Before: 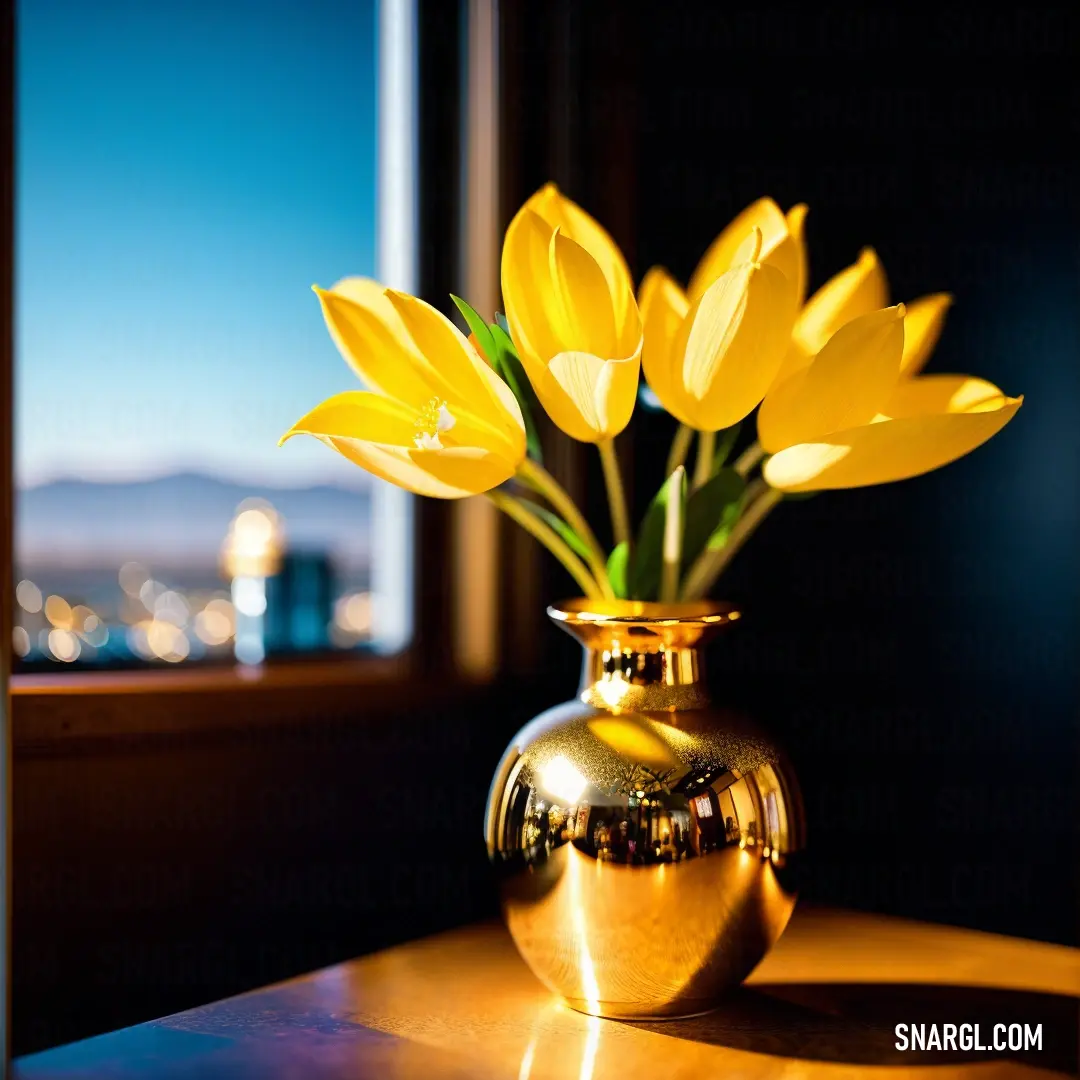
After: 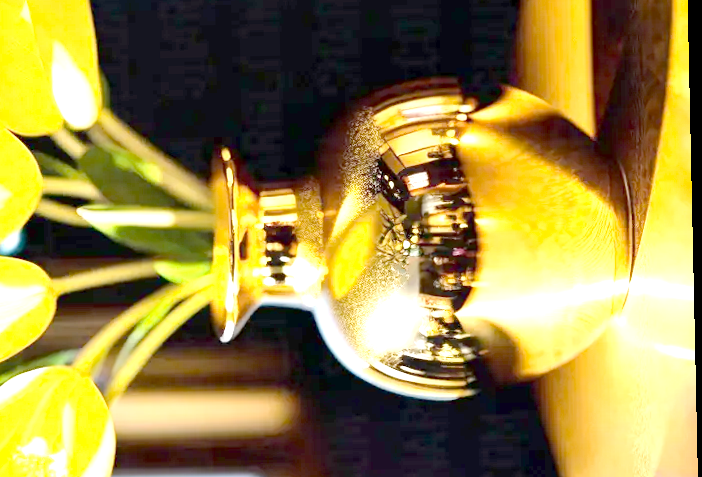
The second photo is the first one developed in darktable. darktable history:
orientation "rotate by  90 degrees": orientation rotate 90°
crop: left 36.005%, top 18.293%, right 0.31%, bottom 38.444%
white balance: emerald 1
tone equalizer "contrast tone curve: medium": -8 EV -0.75 EV, -7 EV -0.7 EV, -6 EV -0.6 EV, -5 EV -0.4 EV, -3 EV 0.4 EV, -2 EV 0.6 EV, -1 EV 0.7 EV, +0 EV 0.75 EV, edges refinement/feathering 500, mask exposure compensation -1.57 EV, preserve details no
rotate and perspective: rotation -1.24°, automatic cropping off
